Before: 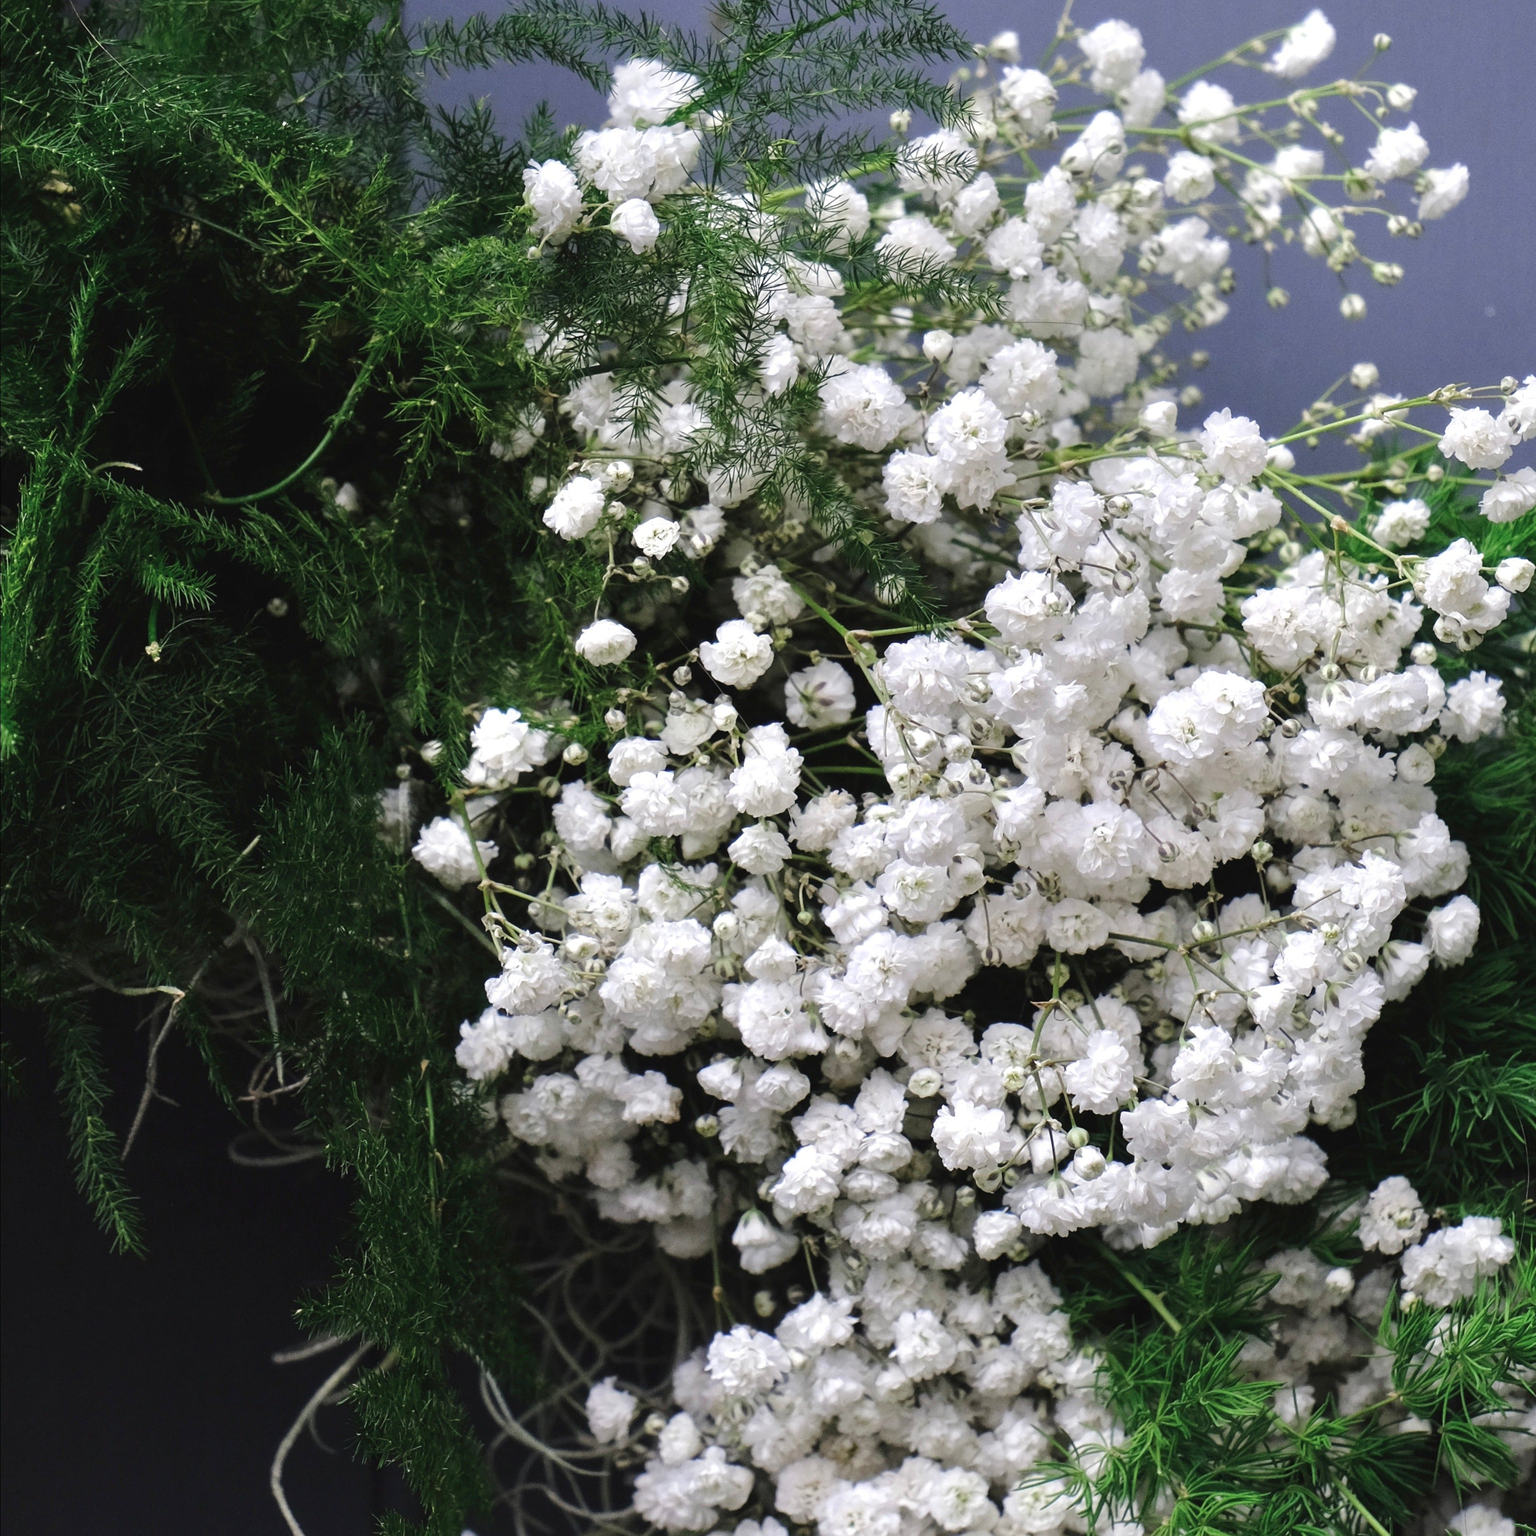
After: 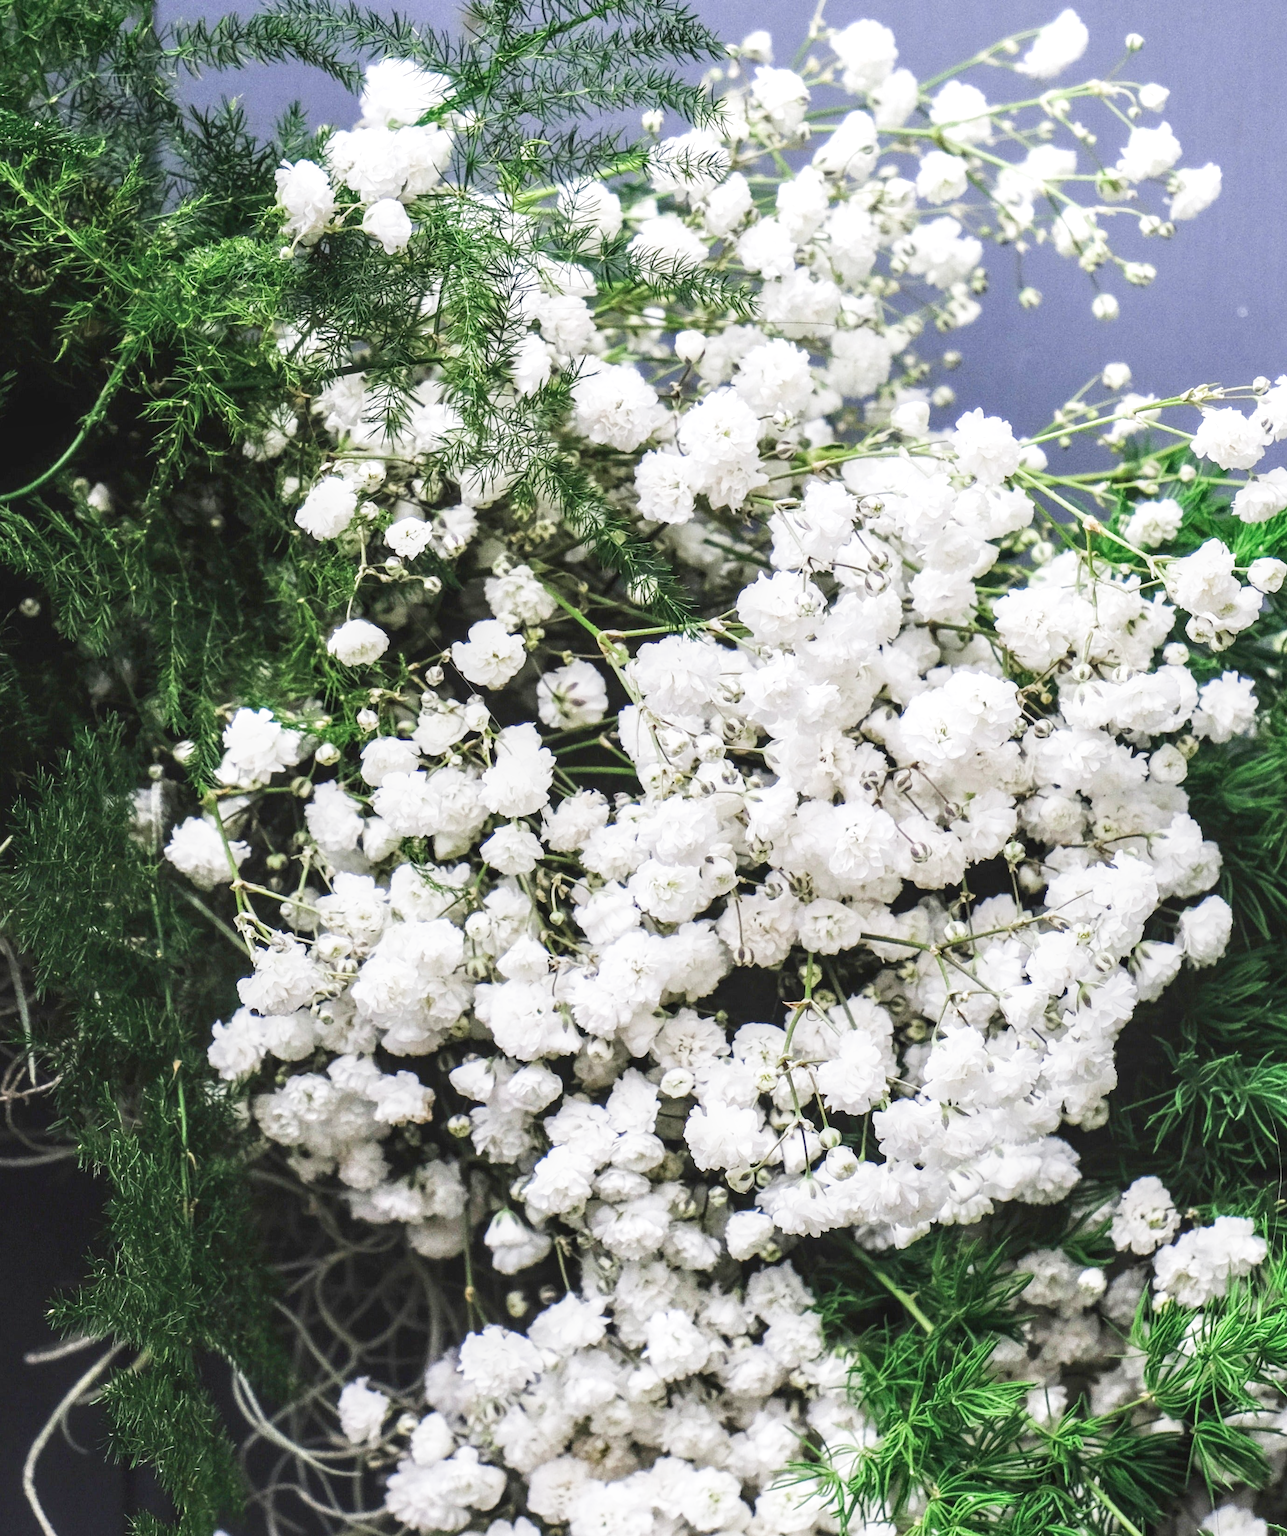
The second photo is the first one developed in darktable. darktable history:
sigmoid: contrast 1.22, skew 0.65
local contrast: highlights 35%, detail 135%
crop: left 16.145%
exposure: black level correction 0, exposure 1.1 EV, compensate exposure bias true, compensate highlight preservation false
